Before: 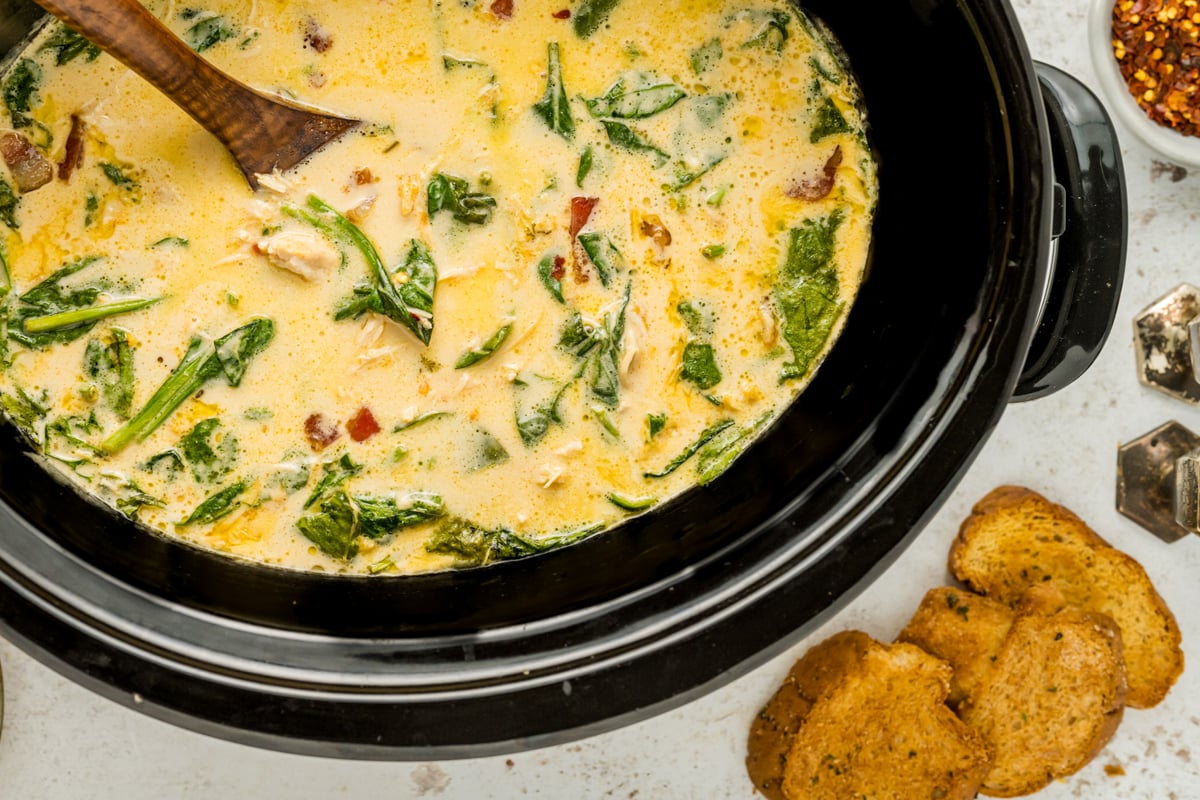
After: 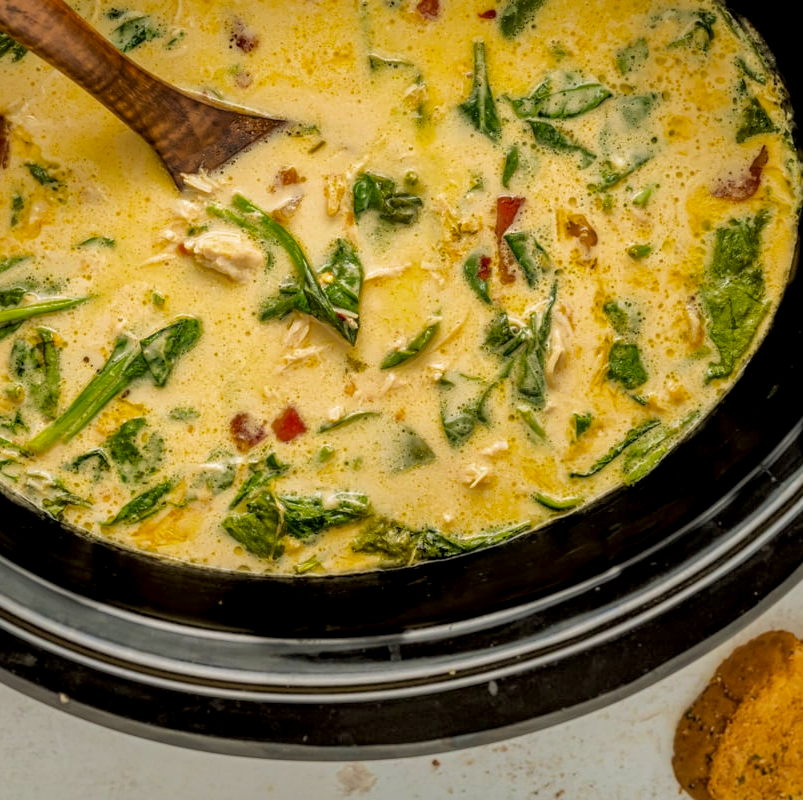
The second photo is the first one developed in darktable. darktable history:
local contrast: shadows 92%, midtone range 0.499
shadows and highlights: shadows 39.5, highlights -59.97
crop and rotate: left 6.249%, right 26.82%
velvia: on, module defaults
